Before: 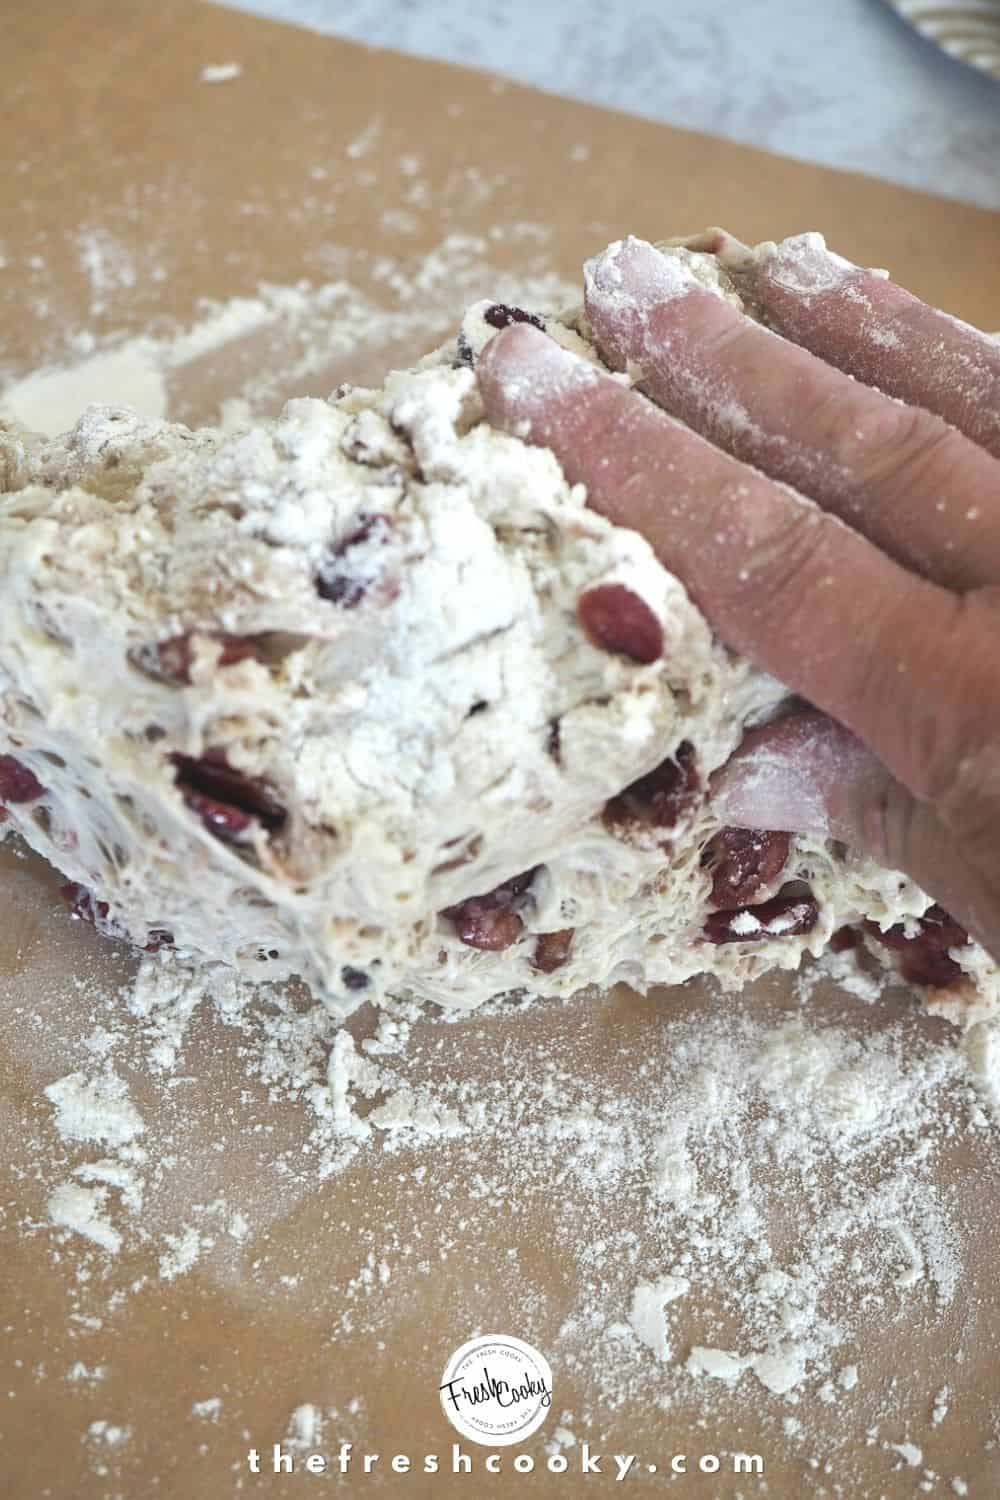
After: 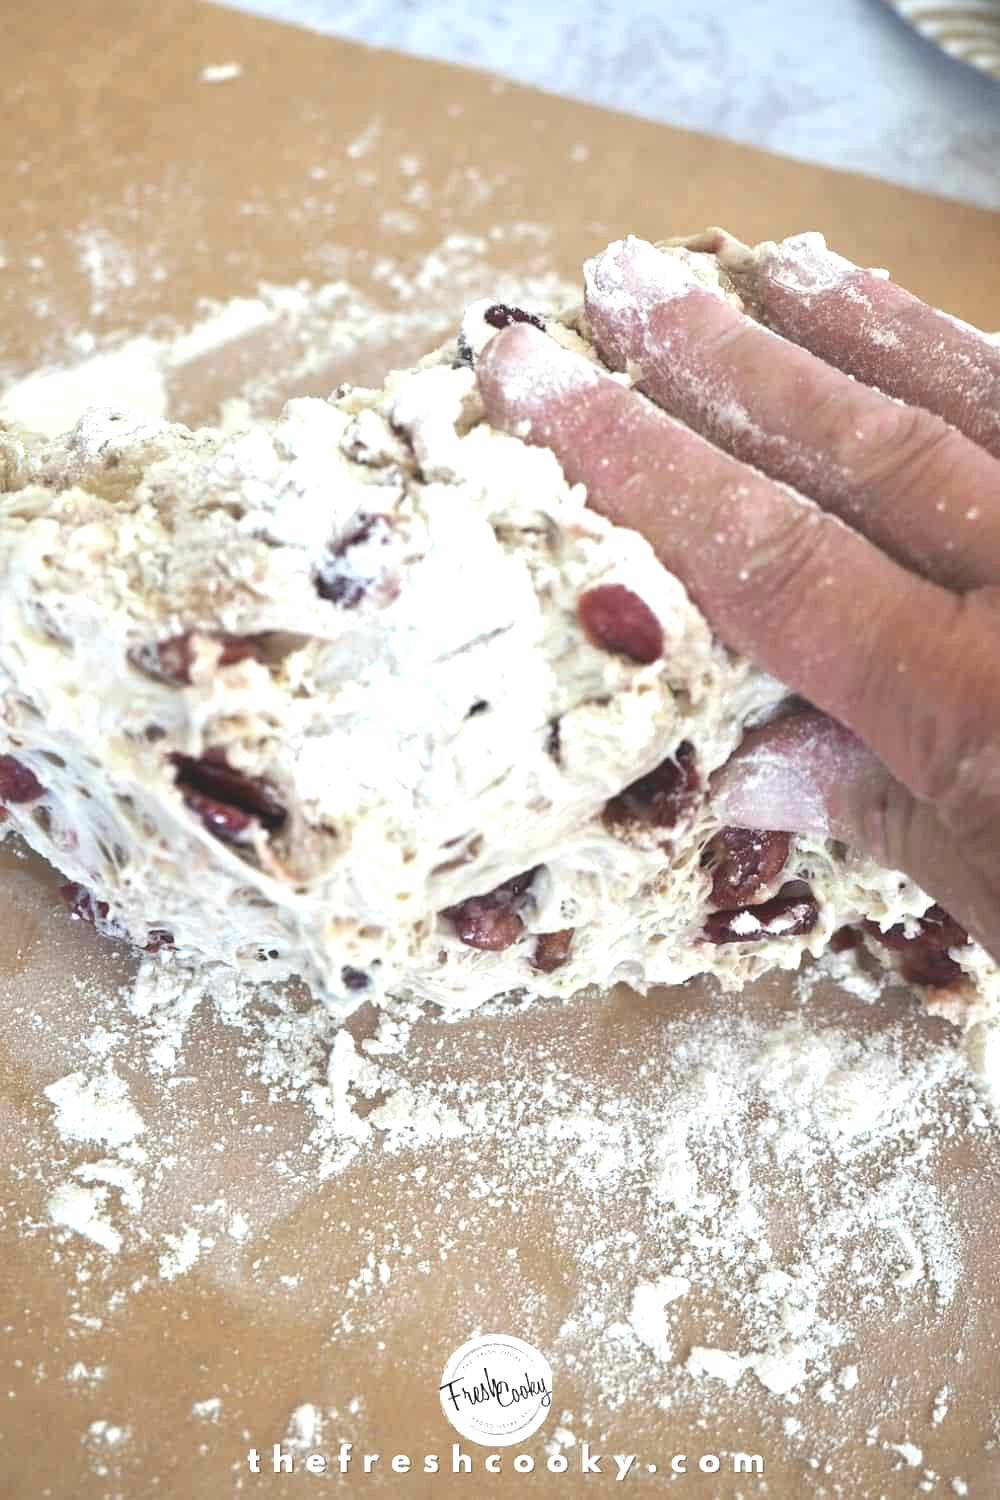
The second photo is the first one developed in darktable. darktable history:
exposure: black level correction -0.002, exposure 0.544 EV, compensate highlight preservation false
